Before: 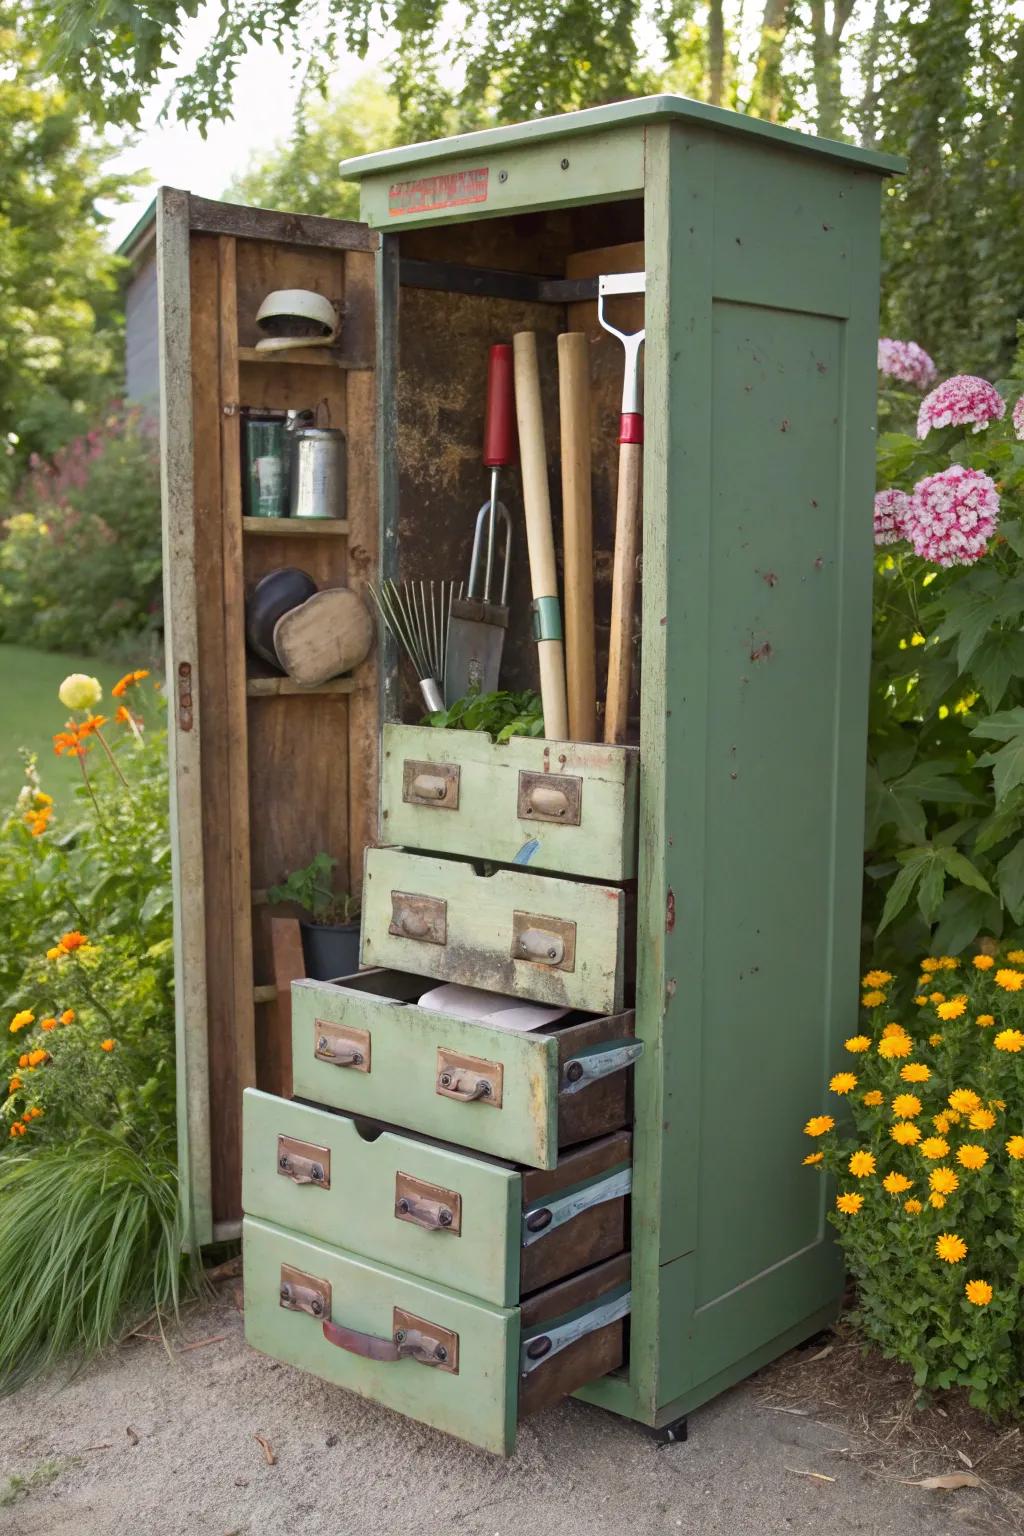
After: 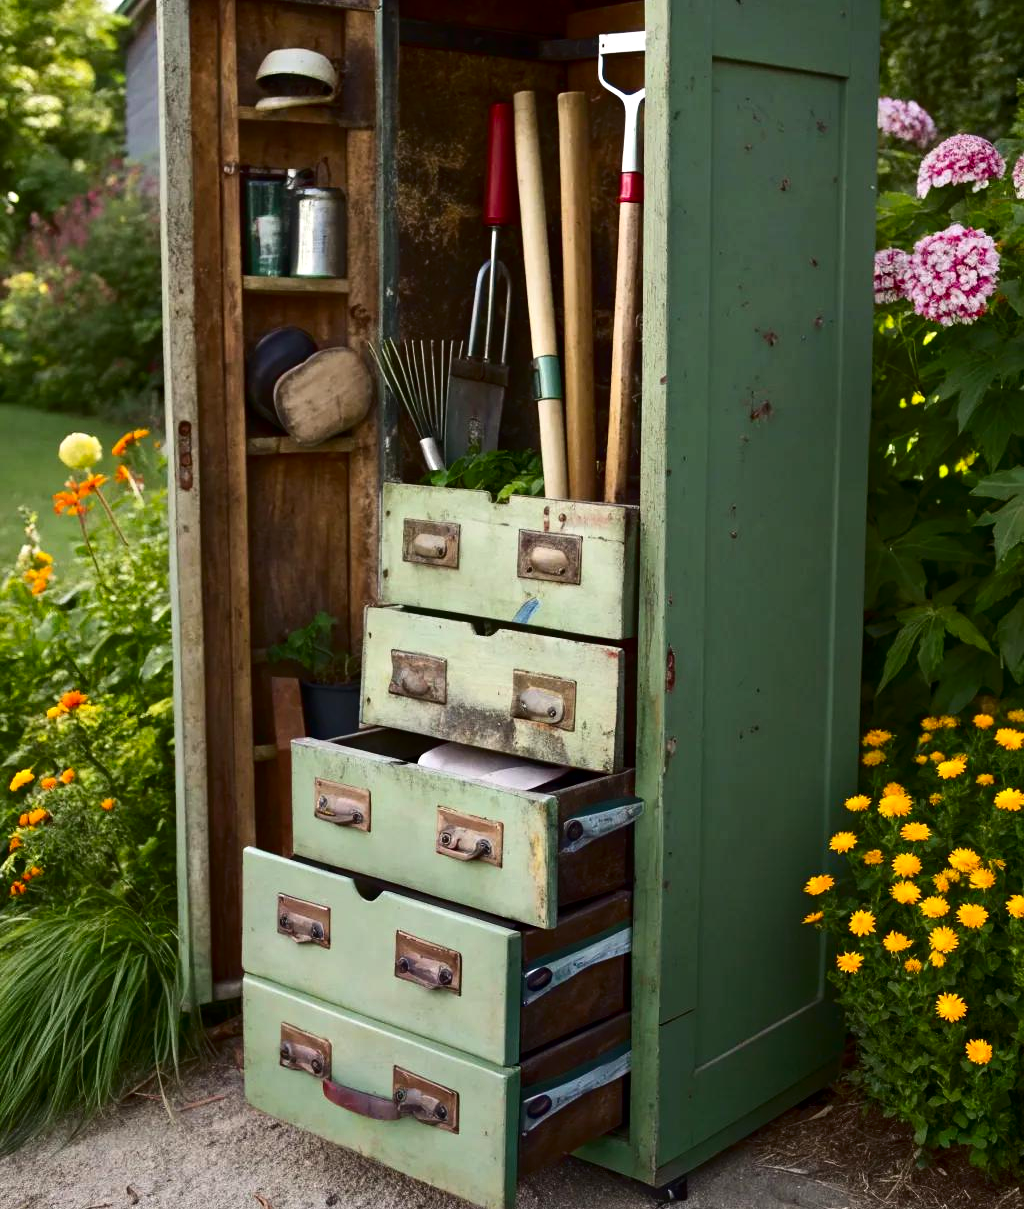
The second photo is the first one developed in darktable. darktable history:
contrast brightness saturation: contrast 0.185, brightness -0.242, saturation 0.109
crop and rotate: top 15.735%, bottom 5.526%
exposure: exposure 0.241 EV, compensate highlight preservation false
